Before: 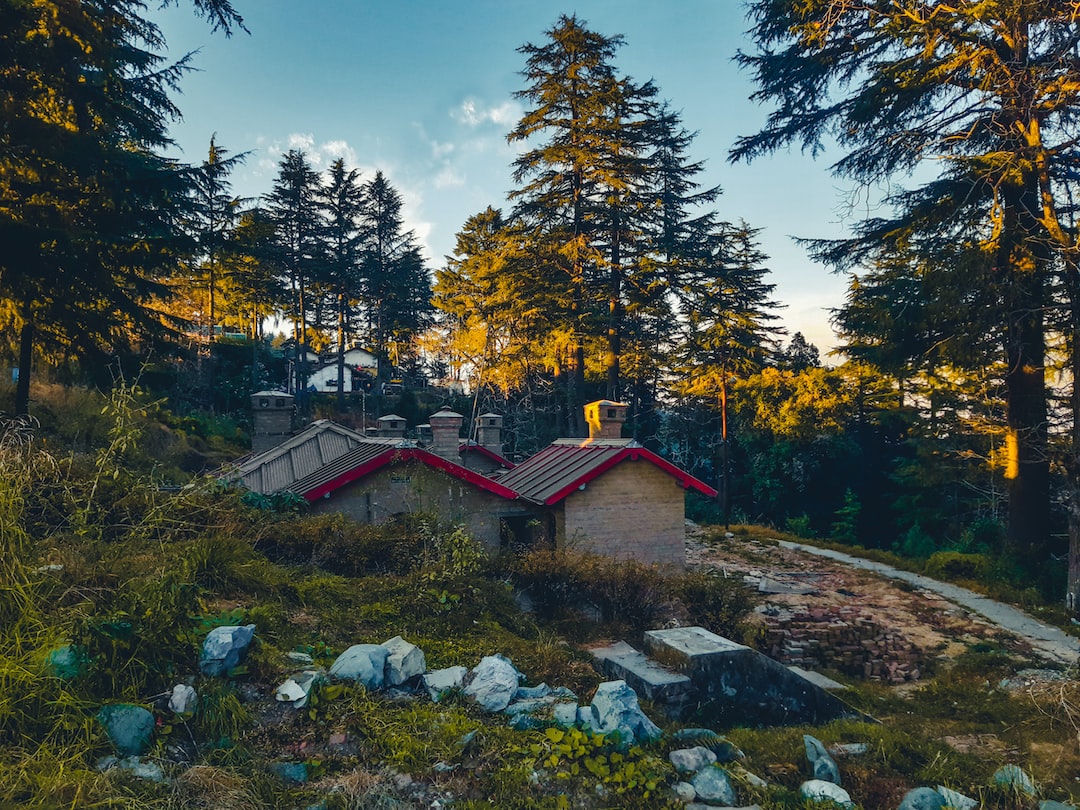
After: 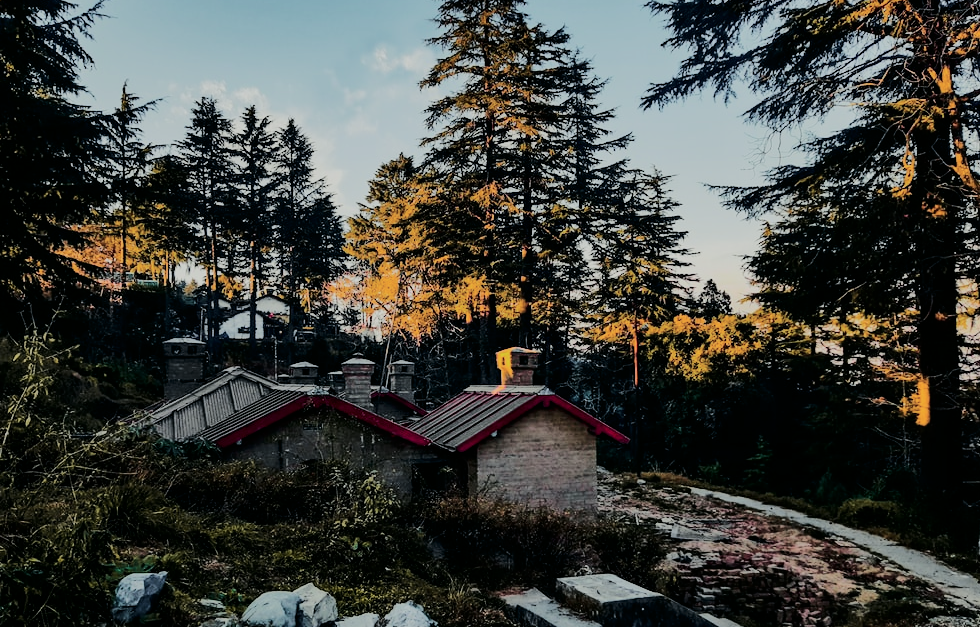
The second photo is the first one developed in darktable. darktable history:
tone equalizer: -8 EV -0.417 EV, -7 EV -0.389 EV, -6 EV -0.333 EV, -5 EV -0.222 EV, -3 EV 0.222 EV, -2 EV 0.333 EV, -1 EV 0.389 EV, +0 EV 0.417 EV, edges refinement/feathering 500, mask exposure compensation -1.57 EV, preserve details no
crop: left 8.155%, top 6.611%, bottom 15.385%
filmic rgb: black relative exposure -6.15 EV, white relative exposure 6.96 EV, hardness 2.23, color science v6 (2022)
tone curve: curves: ch0 [(0, 0) (0.058, 0.022) (0.265, 0.208) (0.41, 0.417) (0.485, 0.524) (0.638, 0.673) (0.845, 0.828) (0.994, 0.964)]; ch1 [(0, 0) (0.136, 0.146) (0.317, 0.34) (0.382, 0.408) (0.469, 0.482) (0.498, 0.497) (0.557, 0.573) (0.644, 0.643) (0.725, 0.765) (1, 1)]; ch2 [(0, 0) (0.352, 0.403) (0.45, 0.469) (0.502, 0.504) (0.54, 0.524) (0.592, 0.566) (0.638, 0.599) (1, 1)], color space Lab, independent channels, preserve colors none
